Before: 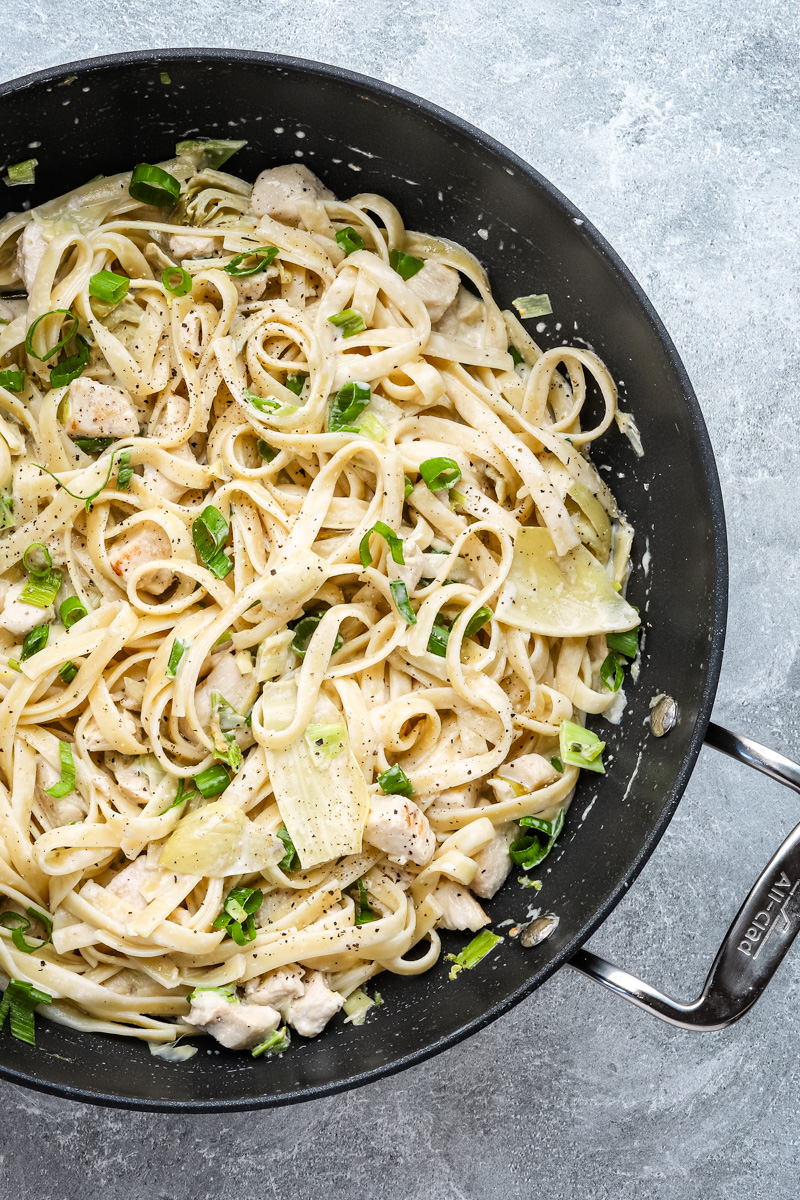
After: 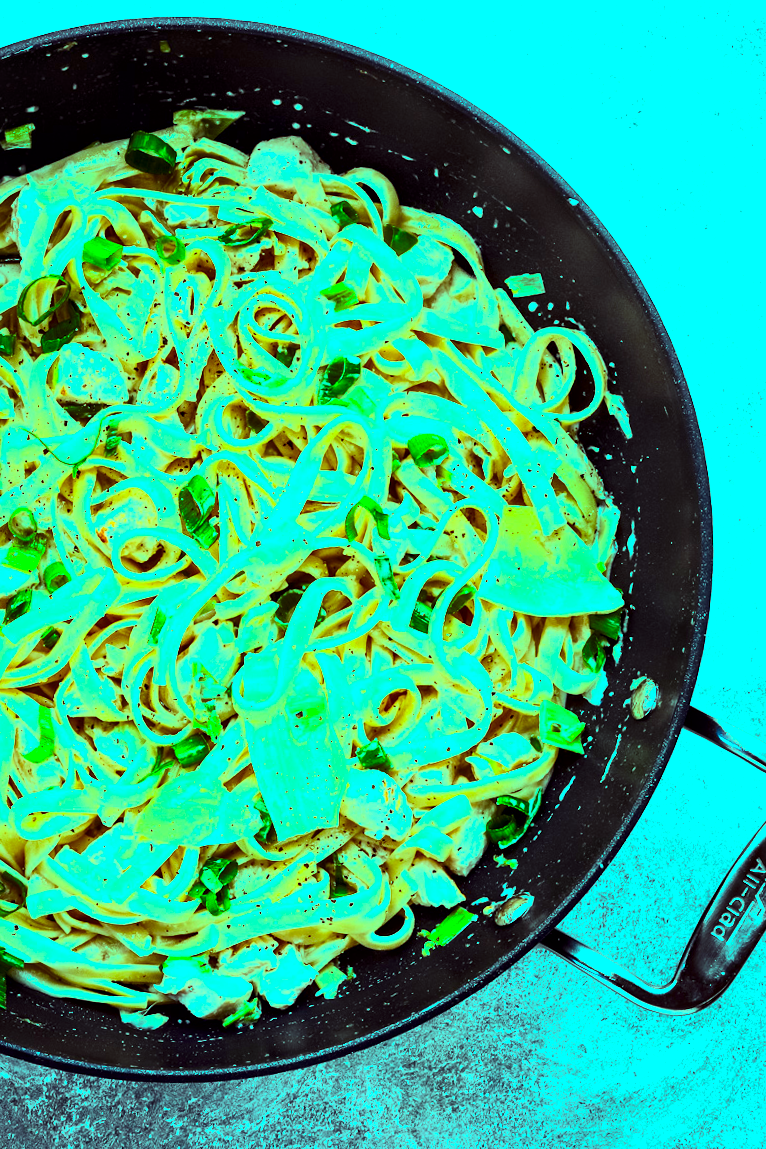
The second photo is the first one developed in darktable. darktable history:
crop and rotate: angle -1.69°
white balance: emerald 1
tone equalizer: on, module defaults
contrast brightness saturation: contrast 0.4, brightness 0.05, saturation 0.25
local contrast: mode bilateral grid, contrast 25, coarseness 60, detail 151%, midtone range 0.2
color balance rgb: shadows lift › luminance 0.49%, shadows lift › chroma 6.83%, shadows lift › hue 300.29°, power › hue 208.98°, highlights gain › luminance 20.24%, highlights gain › chroma 13.17%, highlights gain › hue 173.85°, perceptual saturation grading › global saturation 18.05%
